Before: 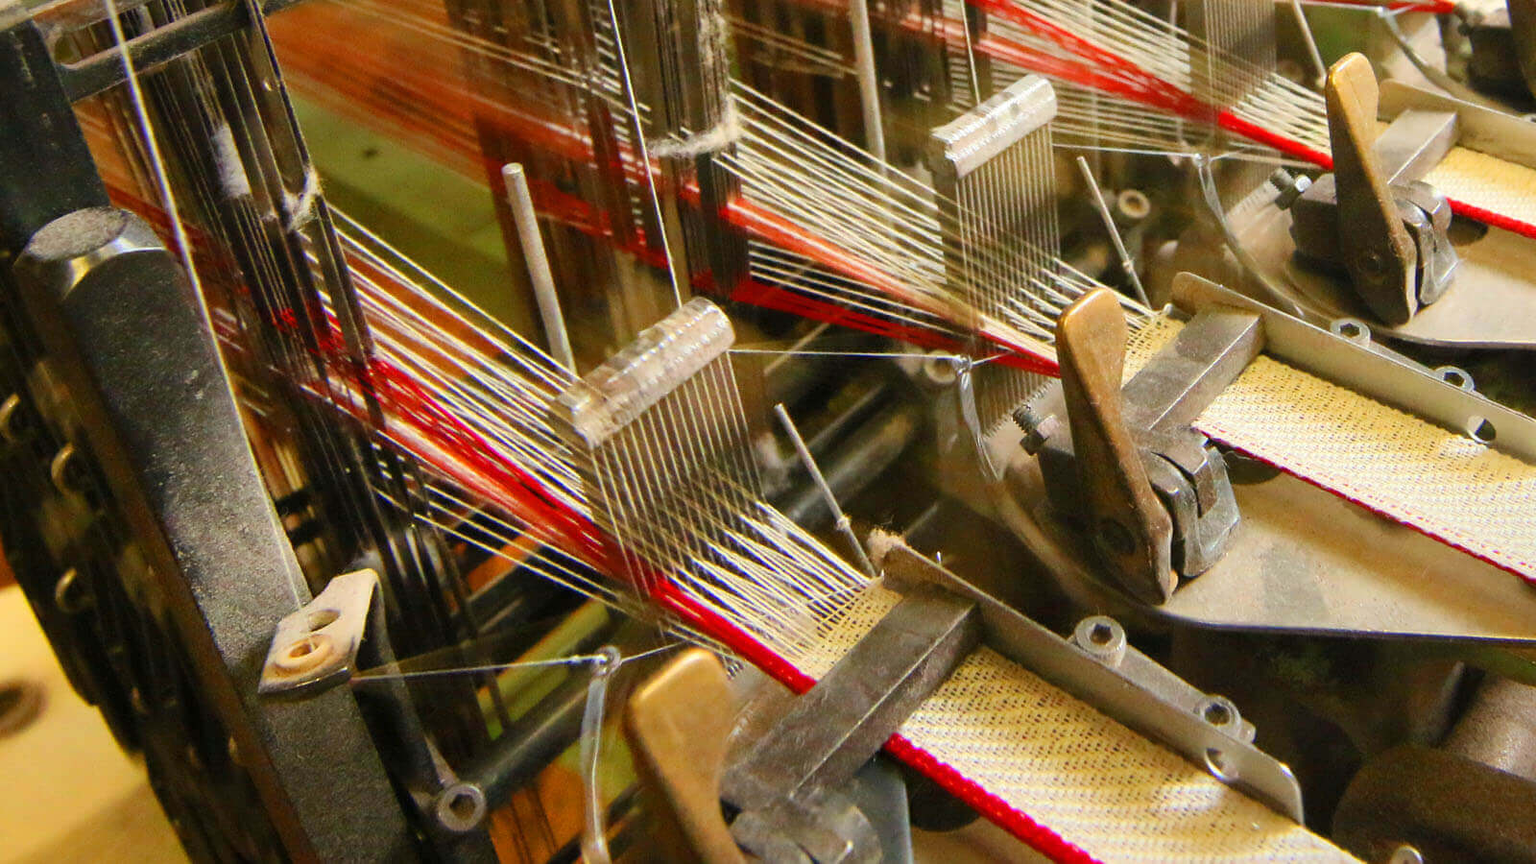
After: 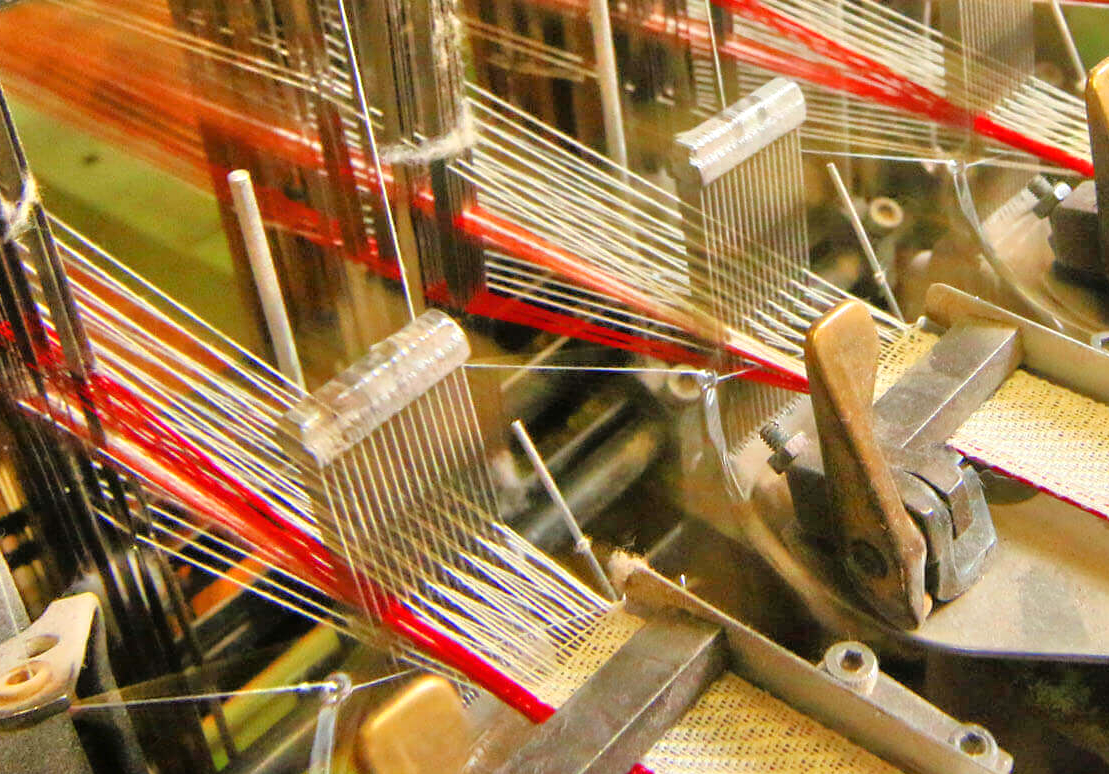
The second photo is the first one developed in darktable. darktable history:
tone equalizer: -7 EV 0.15 EV, -6 EV 0.6 EV, -5 EV 1.15 EV, -4 EV 1.33 EV, -3 EV 1.15 EV, -2 EV 0.6 EV, -1 EV 0.15 EV, mask exposure compensation -0.5 EV
crop: left 18.479%, right 12.2%, bottom 13.971%
